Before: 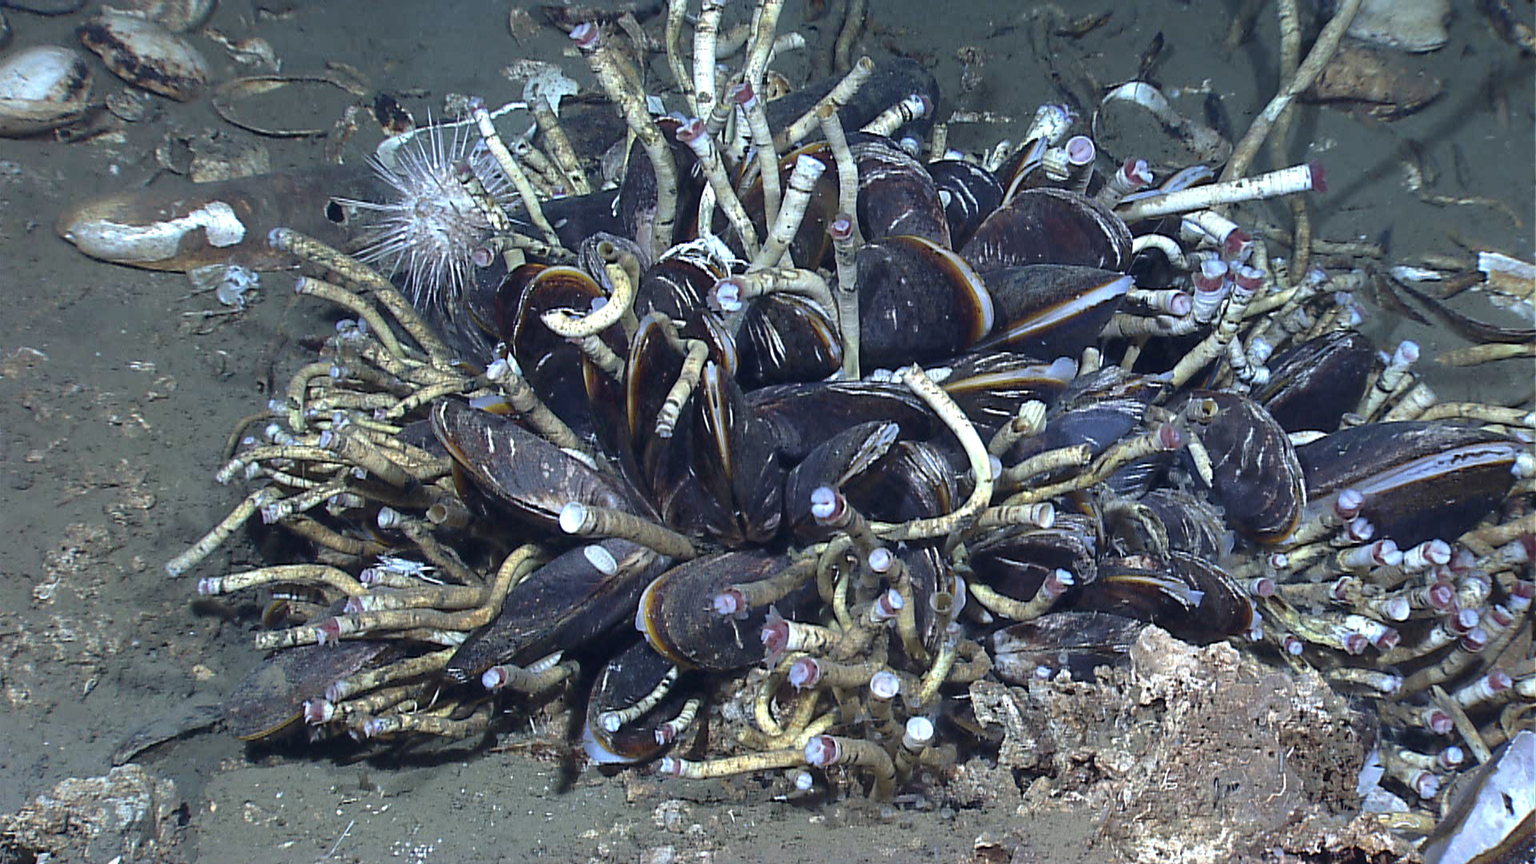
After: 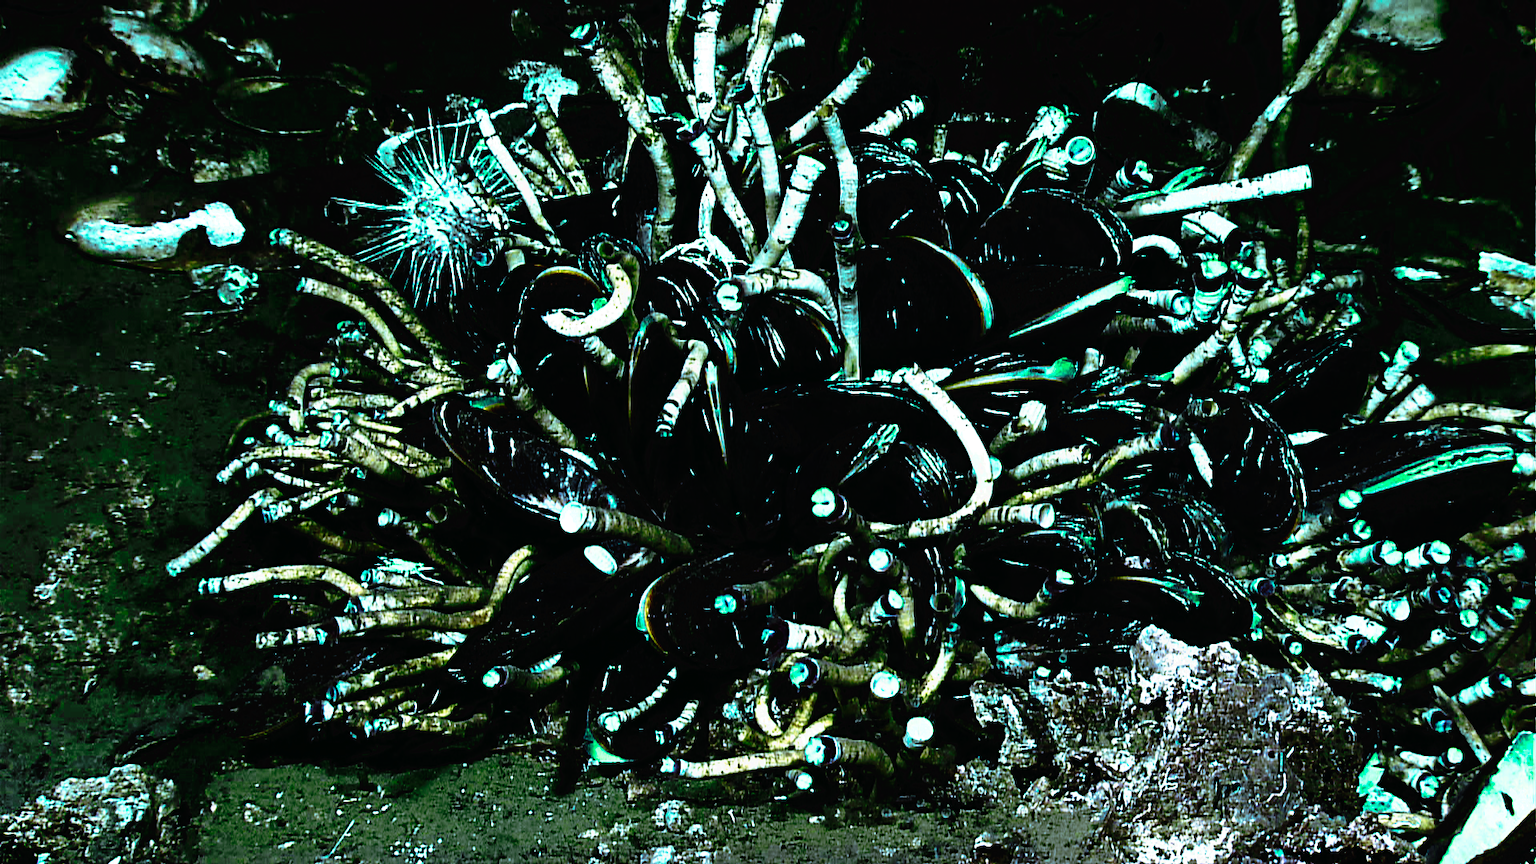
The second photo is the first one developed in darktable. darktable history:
tone curve: curves: ch0 [(0, 0) (0.003, 0.005) (0.011, 0.005) (0.025, 0.006) (0.044, 0.008) (0.069, 0.01) (0.1, 0.012) (0.136, 0.015) (0.177, 0.019) (0.224, 0.017) (0.277, 0.015) (0.335, 0.018) (0.399, 0.043) (0.468, 0.118) (0.543, 0.349) (0.623, 0.591) (0.709, 0.88) (0.801, 0.983) (0.898, 0.973) (1, 1)], preserve colors none
color look up table: target L [102.05, 94.82, 72.82, 70.84, 101.63, 71.51, 72.52, 61.39, 47.74, 55.65, 32.23, 0.471, 200.61, 102.21, 76.82, 70.68, 60.22, 54.49, 34.85, 0.532, 0.139, 2.988, 16.82, 34.36, 5.838, 0.274, 74.72, 68.27, 59.62, 57.16, 35.73, 52.23, 31.37, 40.33, 6.052, 1.101, 20.78, 35.46, 11.23, 94.76, 72.68, 71.91, 93.82, 65.98, 61.78, 54.18, 55.22, 40.43, 3.741], target a [-3.704, -70.61, -7.308, -23.8, -4.226, -19.12, -10.47, -1.476, 2.002, -14.76, -61.83, -0.375, 0, 0, 0.62, 2.721, 4.444, 3.026, 2.322, -0.104, 0.647, 20.76, 52.63, 1.384, 20.95, 0, 5.411, 12.2, 4.701, 28.1, -11.9, 21.96, -60.2, 24.93, -9.129, 18.17, 59.11, 0.131, -3.932, -60.82, -6.952, -16.25, -72.48, -16.94, -9.471, -12.82, -12.34, -14.24, -2.484], target b [46.77, 50.56, -49.32, 24.71, 49.09, 10.39, 8.126, 18.83, 18.55, 13.36, 50.44, 0.283, 0, -0.001, 0.248, 7.981, 0.273, 2.261, 5.535, 0.38, -0.186, 4.23, 28.4, 4.776, 5.294, 0, -44.82, -9.722, -15.12, -2.521, 1.704, -26.99, 37.85, 4.83, -9.581, -62.38, -22.02, -2.653, -0.952, -10.58, -50, -3.606, 33.5, 4.687, -0.179, 8.995, 4.887, 9.549, -9.627], num patches 49
